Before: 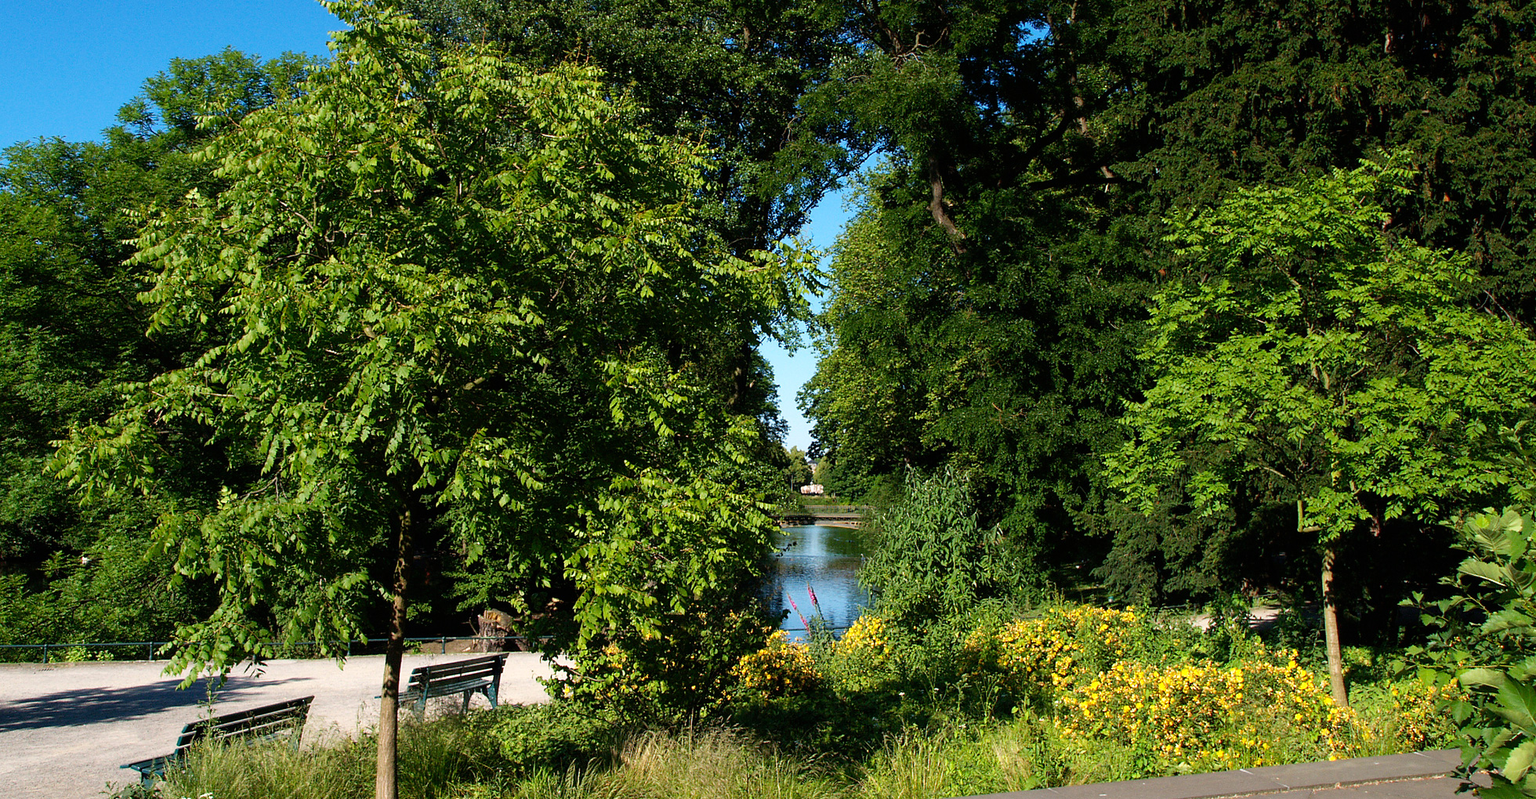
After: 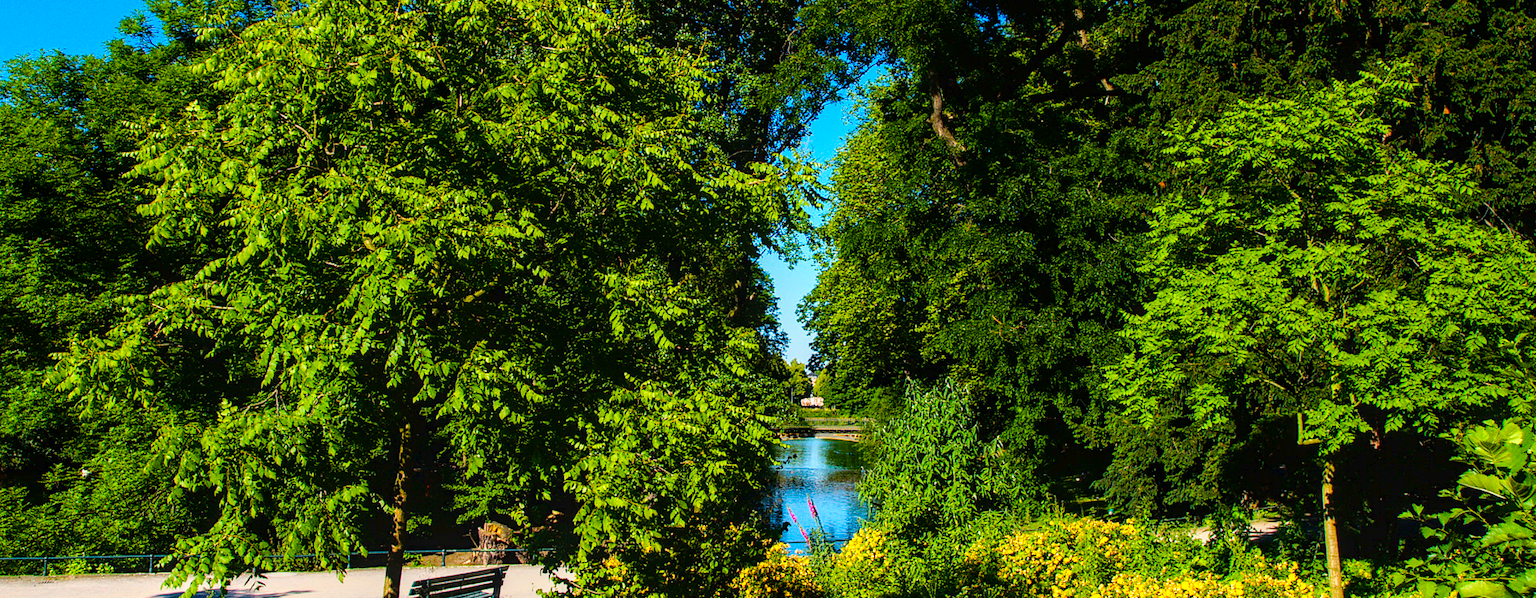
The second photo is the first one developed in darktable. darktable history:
tone curve: curves: ch0 [(0, 0.023) (0.087, 0.065) (0.184, 0.168) (0.45, 0.54) (0.57, 0.683) (0.722, 0.825) (0.877, 0.948) (1, 1)]; ch1 [(0, 0) (0.388, 0.369) (0.44, 0.44) (0.489, 0.481) (0.534, 0.561) (0.657, 0.659) (1, 1)]; ch2 [(0, 0) (0.353, 0.317) (0.408, 0.427) (0.472, 0.46) (0.5, 0.496) (0.537, 0.534) (0.576, 0.592) (0.625, 0.631) (1, 1)], preserve colors basic power
crop: top 11.062%, bottom 13.954%
local contrast: highlights 28%, detail 130%
exposure: exposure -0.04 EV, compensate highlight preservation false
color balance rgb: linear chroma grading › shadows 9.495%, linear chroma grading › highlights 9.079%, linear chroma grading › global chroma 15.37%, linear chroma grading › mid-tones 14.796%, perceptual saturation grading › global saturation 16.947%, global vibrance 20.734%
